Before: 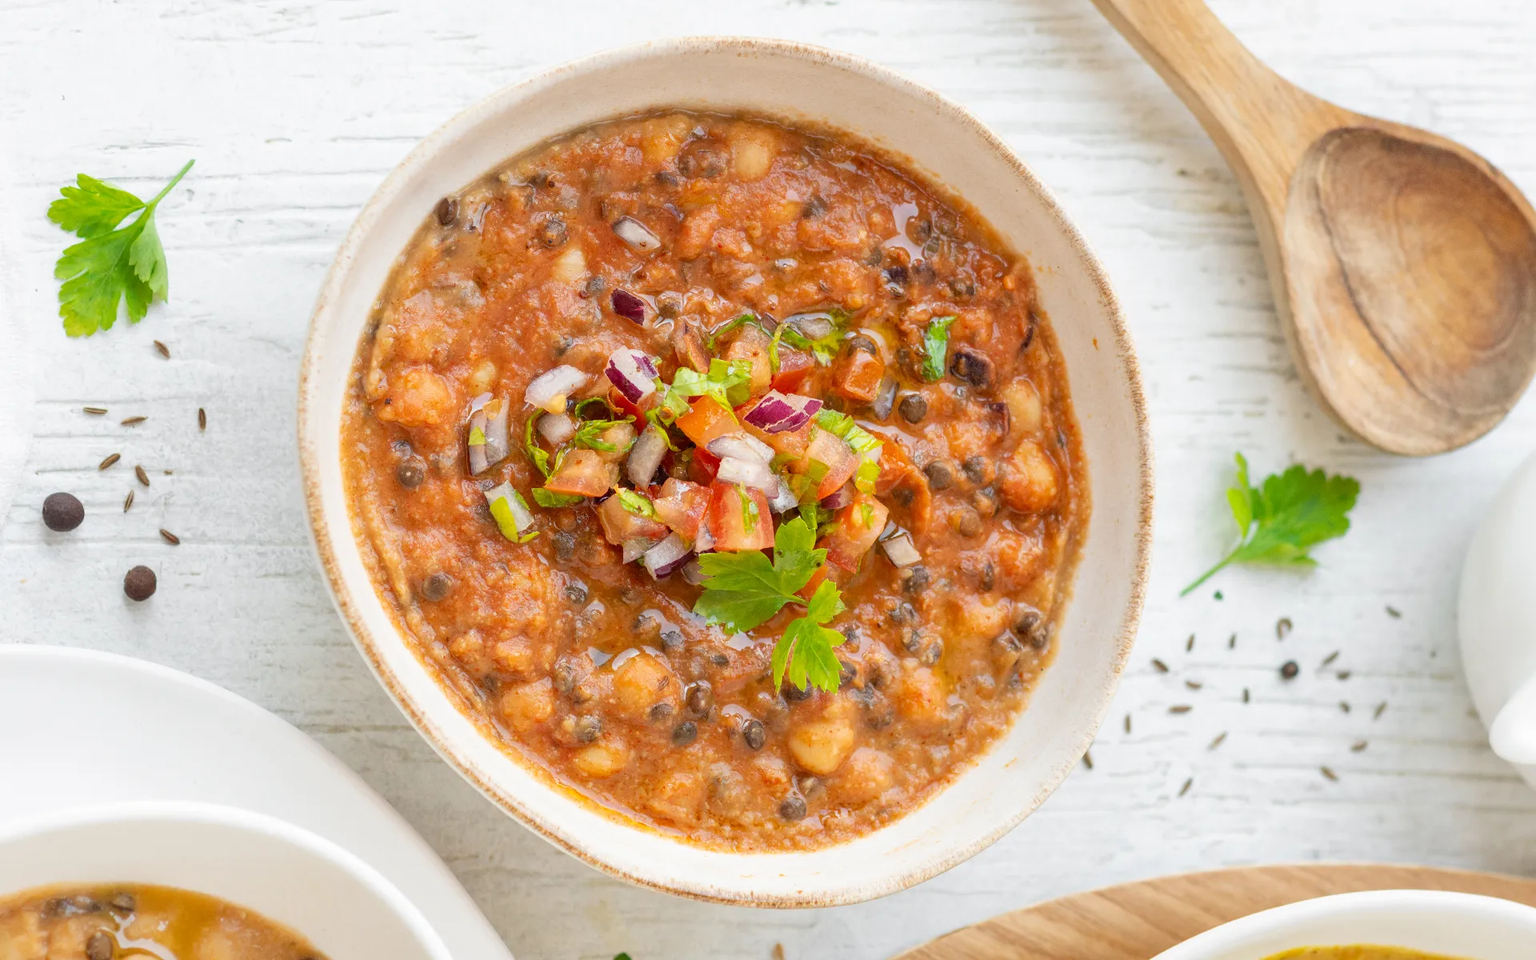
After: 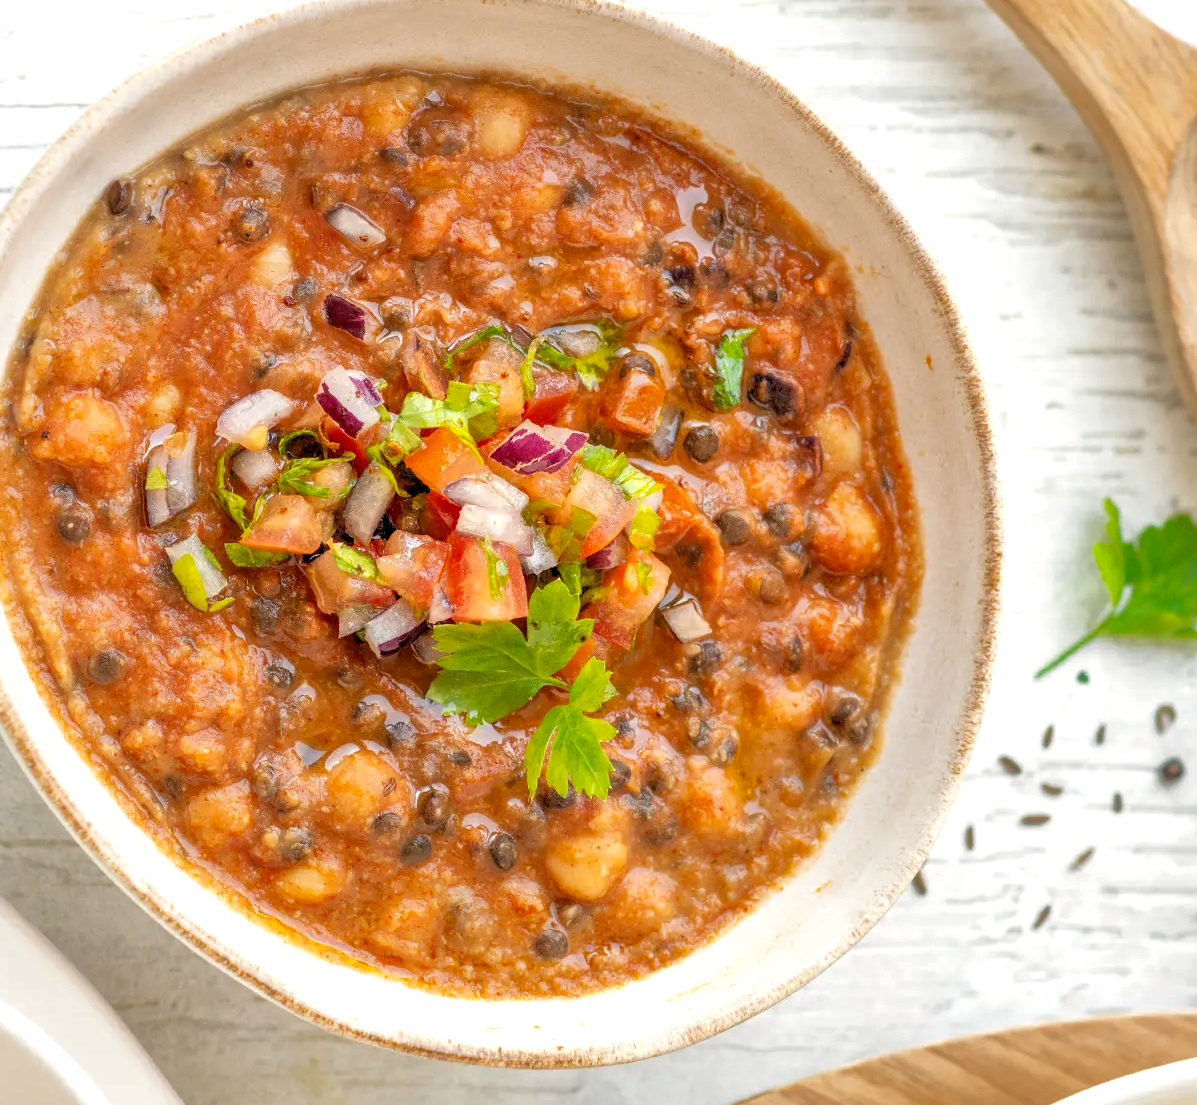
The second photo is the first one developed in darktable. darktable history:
white balance: red 1.009, blue 0.985
rgb levels: levels [[0.013, 0.434, 0.89], [0, 0.5, 1], [0, 0.5, 1]]
crop and rotate: left 22.918%, top 5.629%, right 14.711%, bottom 2.247%
local contrast: on, module defaults
shadows and highlights: on, module defaults
